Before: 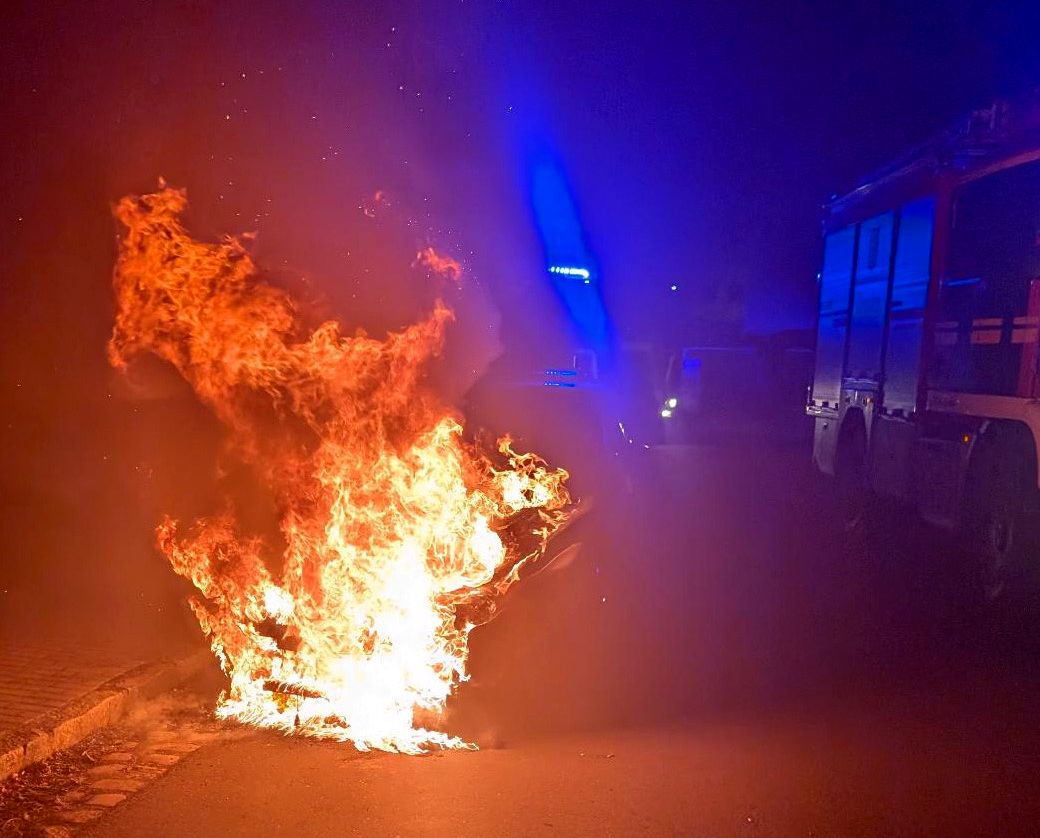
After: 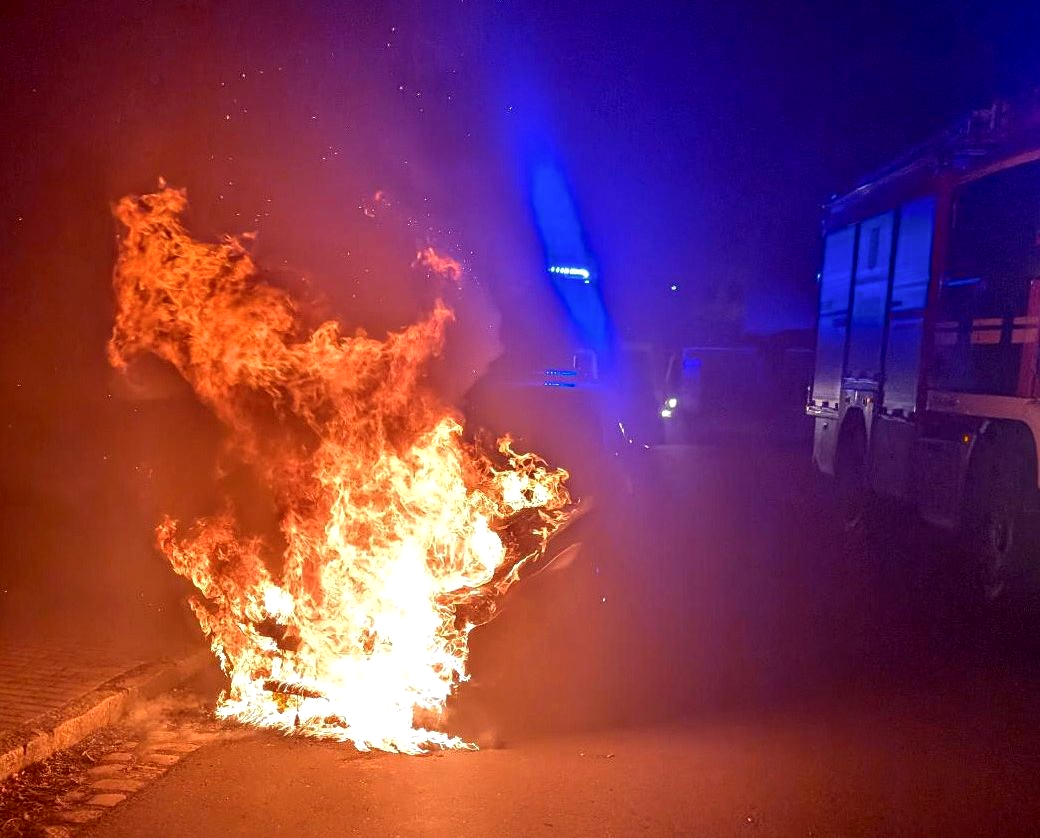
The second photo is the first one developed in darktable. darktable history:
local contrast: detail 130%
shadows and highlights: shadows -1.41, highlights 38.39
